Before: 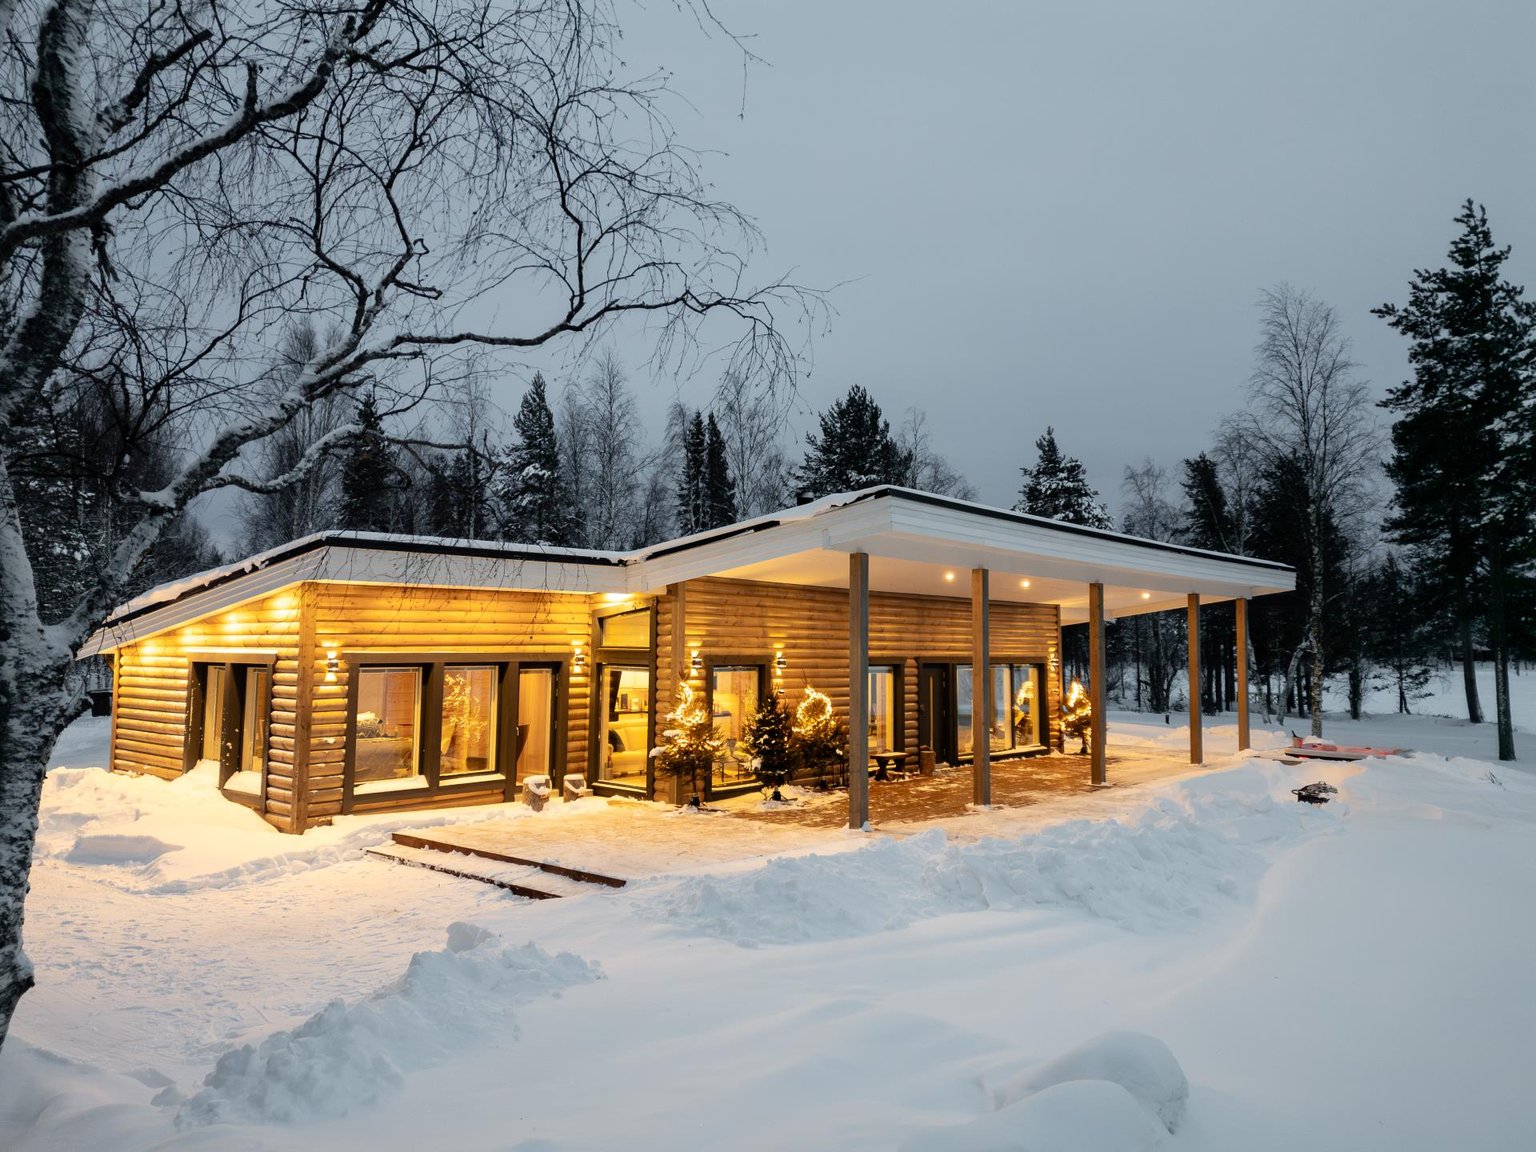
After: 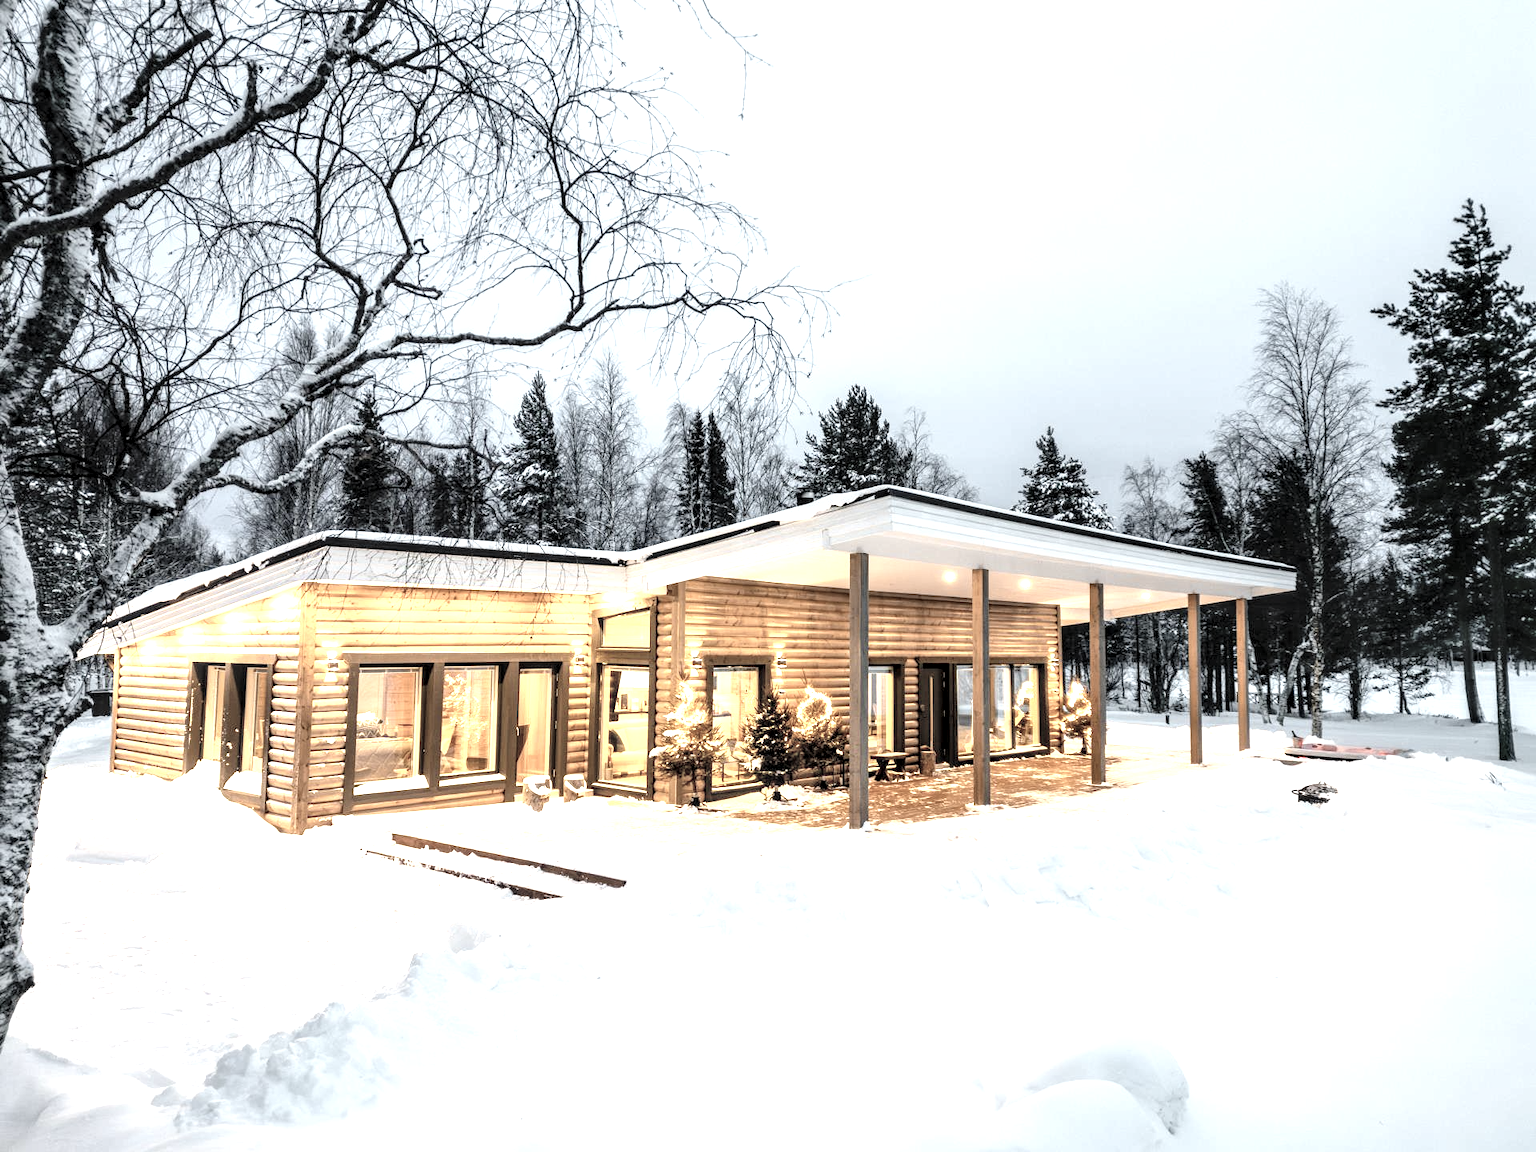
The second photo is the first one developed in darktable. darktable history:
levels: levels [0, 0.374, 0.749]
local contrast: detail 150%
contrast brightness saturation: brightness 0.18, saturation -0.5
